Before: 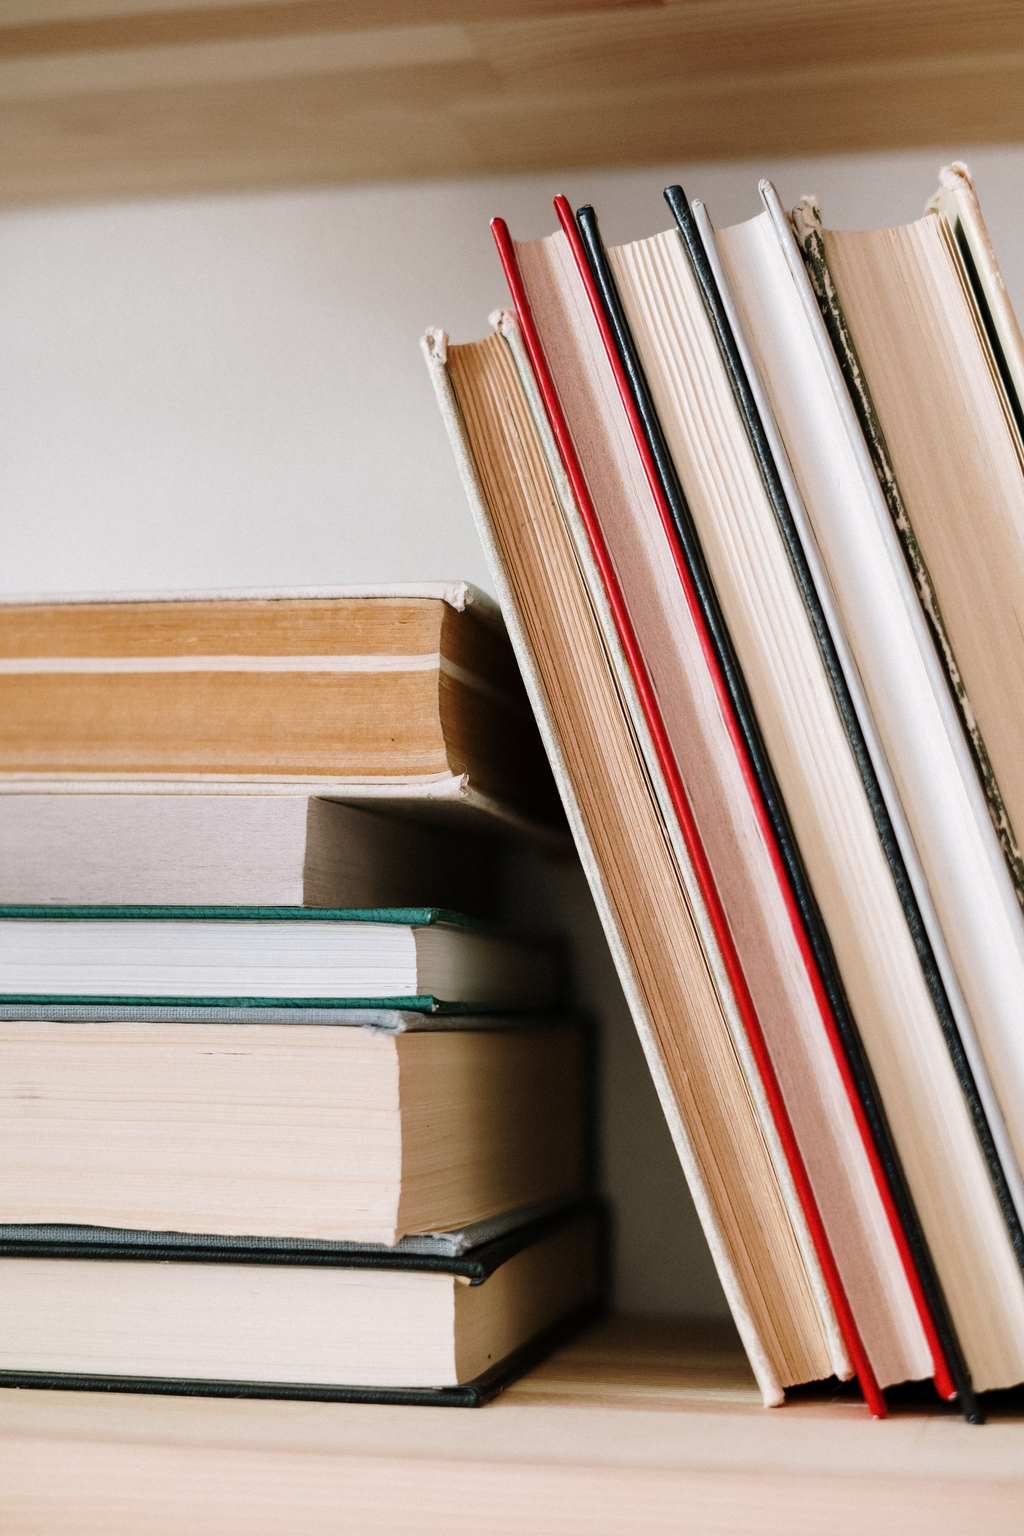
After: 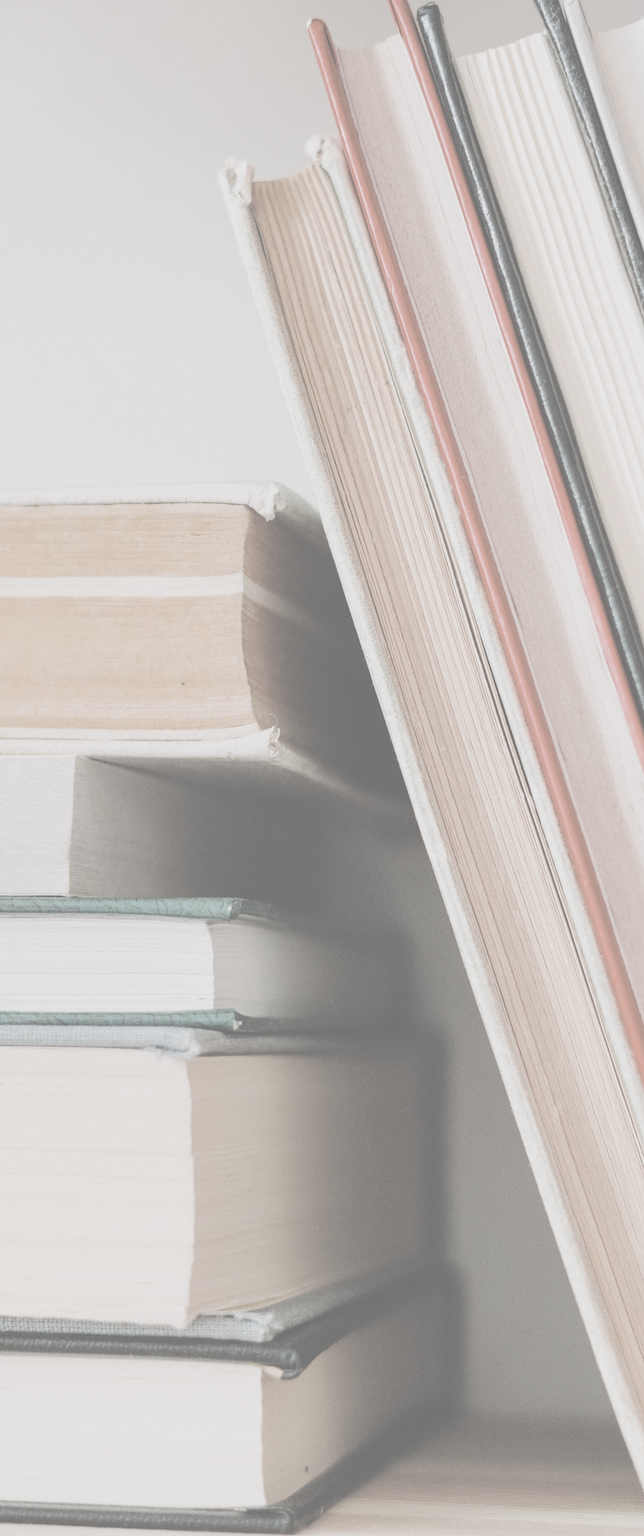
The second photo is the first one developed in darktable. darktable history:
contrast brightness saturation: contrast -0.32, brightness 0.75, saturation -0.78
crop and rotate: angle 0.02°, left 24.353%, top 13.219%, right 26.156%, bottom 8.224%
